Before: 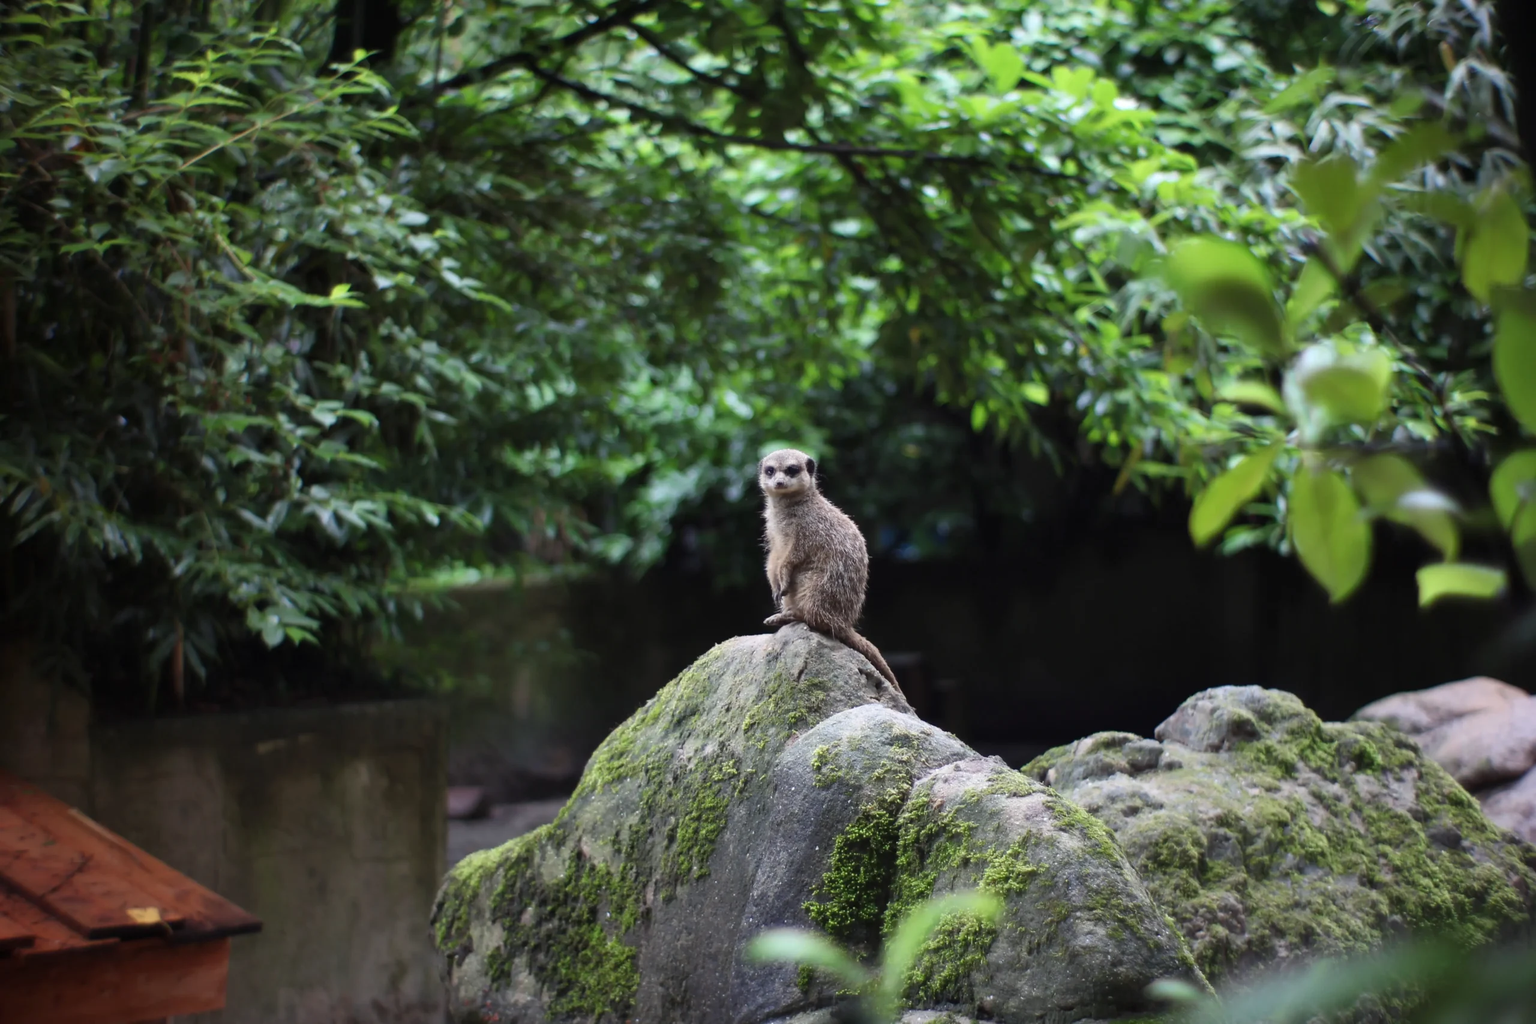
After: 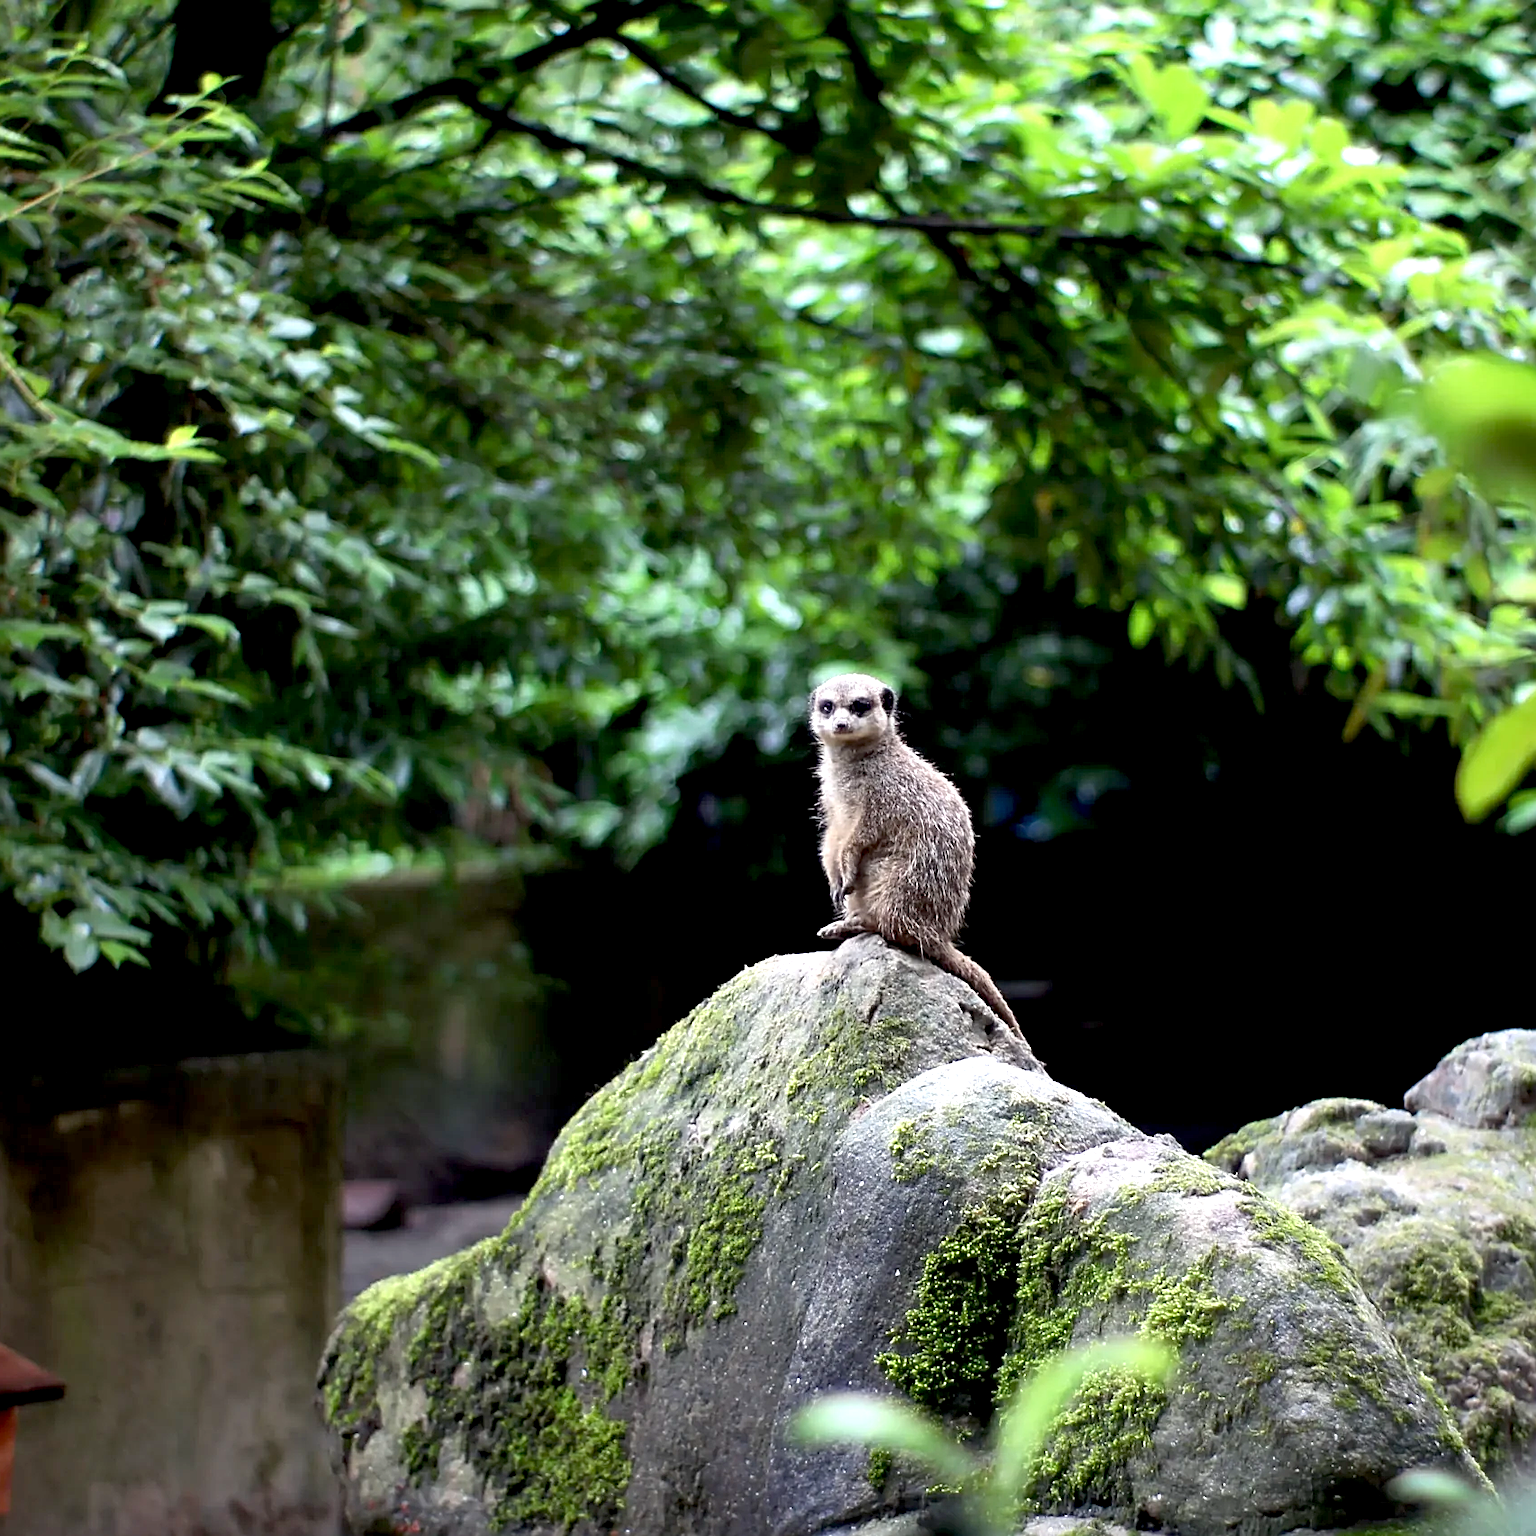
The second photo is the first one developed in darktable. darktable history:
exposure: black level correction 0.012, exposure 0.7 EV, compensate exposure bias true, compensate highlight preservation false
sharpen: amount 0.75
crop and rotate: left 14.292%, right 19.041%
